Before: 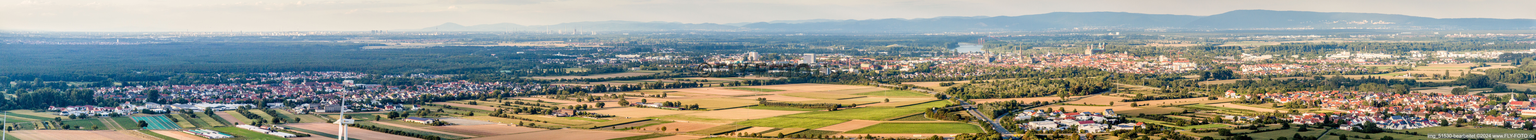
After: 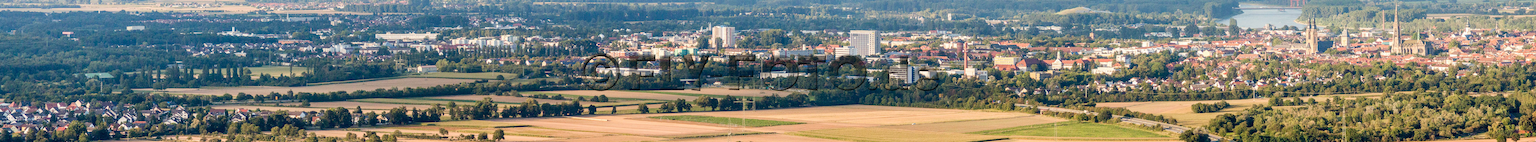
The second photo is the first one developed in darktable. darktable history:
crop: left 30.382%, top 29.733%, right 29.933%, bottom 29.634%
